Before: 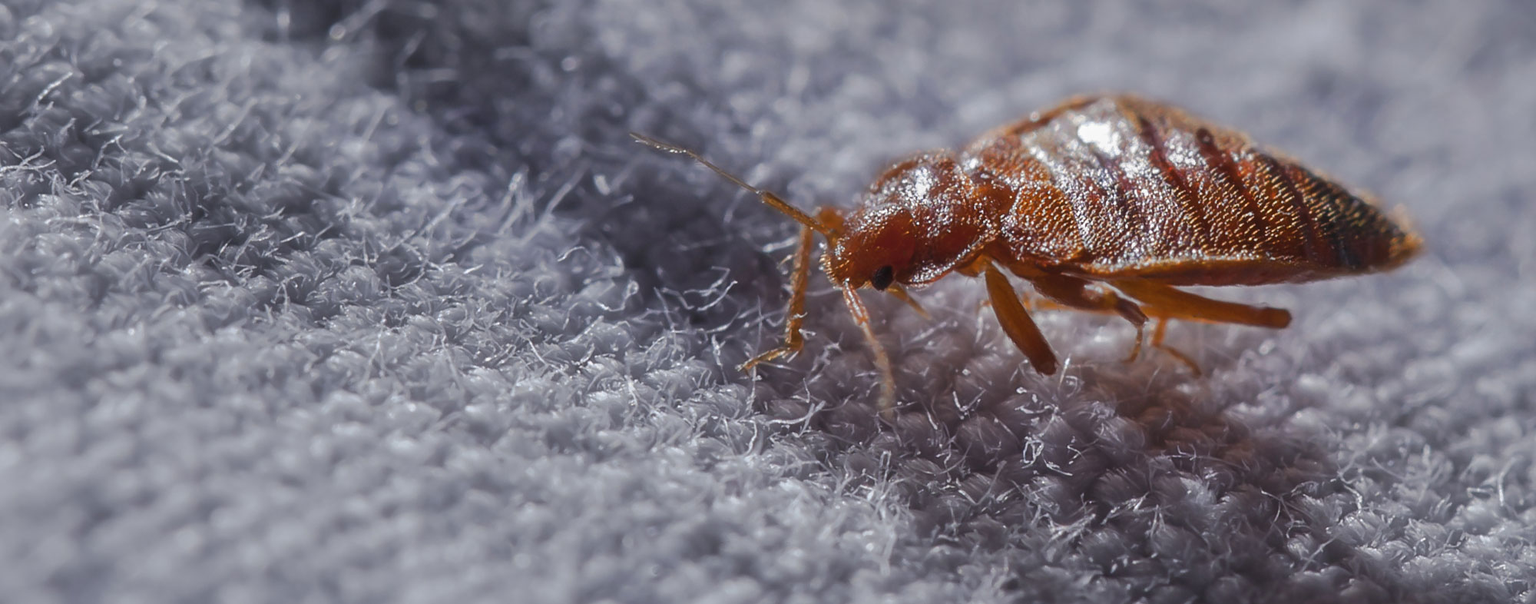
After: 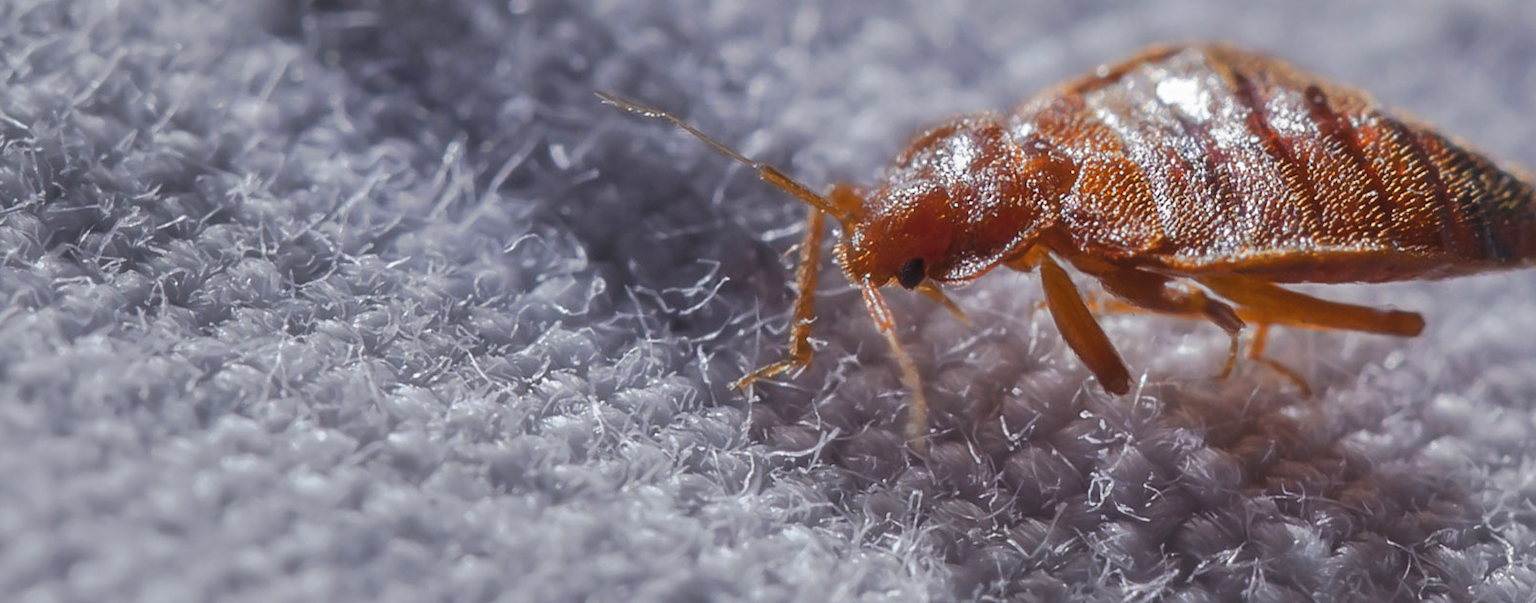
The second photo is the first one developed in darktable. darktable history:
shadows and highlights: shadows 11.79, white point adjustment 1.18, soften with gaussian
contrast brightness saturation: contrast 0.035, brightness 0.061, saturation 0.125
crop and rotate: left 10.197%, top 10.006%, right 10.078%, bottom 10.253%
